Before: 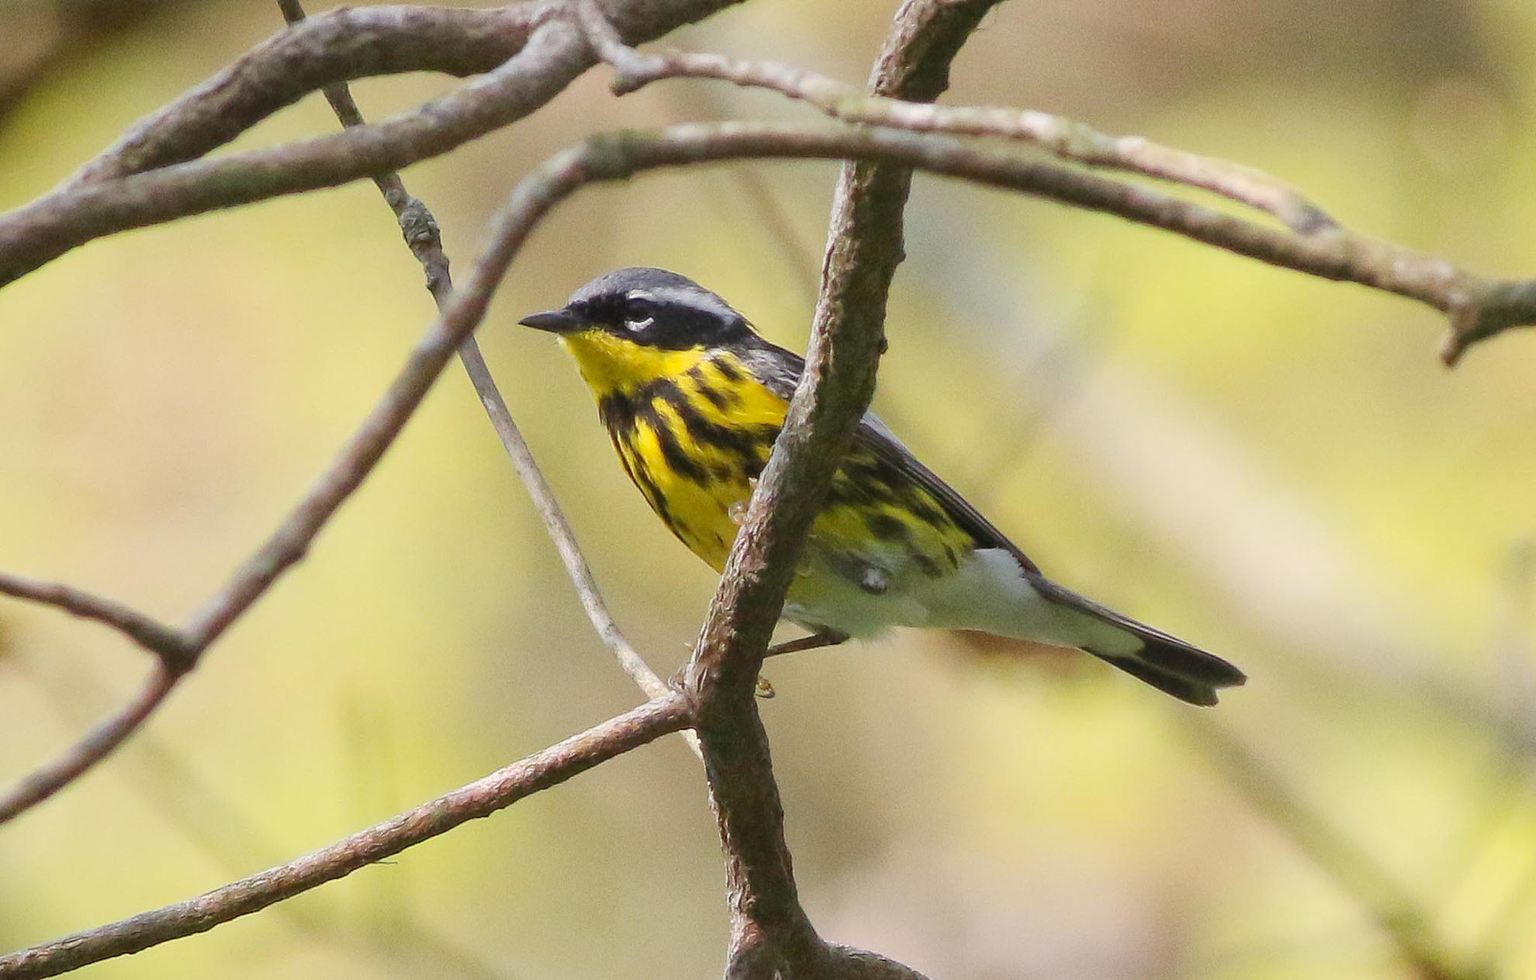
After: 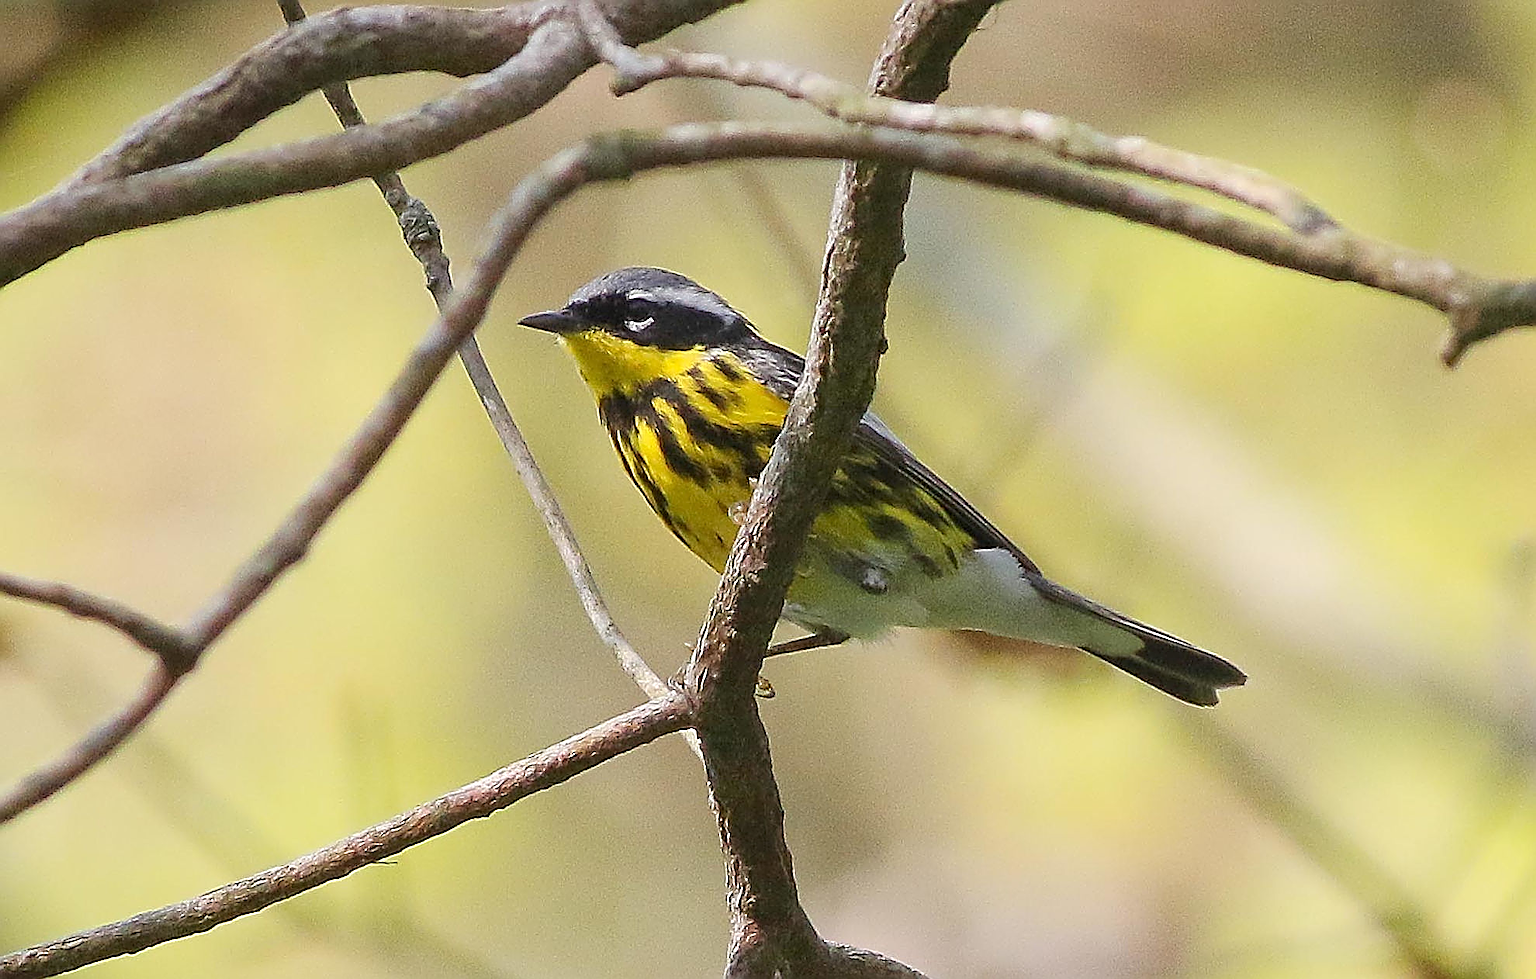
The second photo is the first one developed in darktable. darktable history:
sharpen: amount 1.988
